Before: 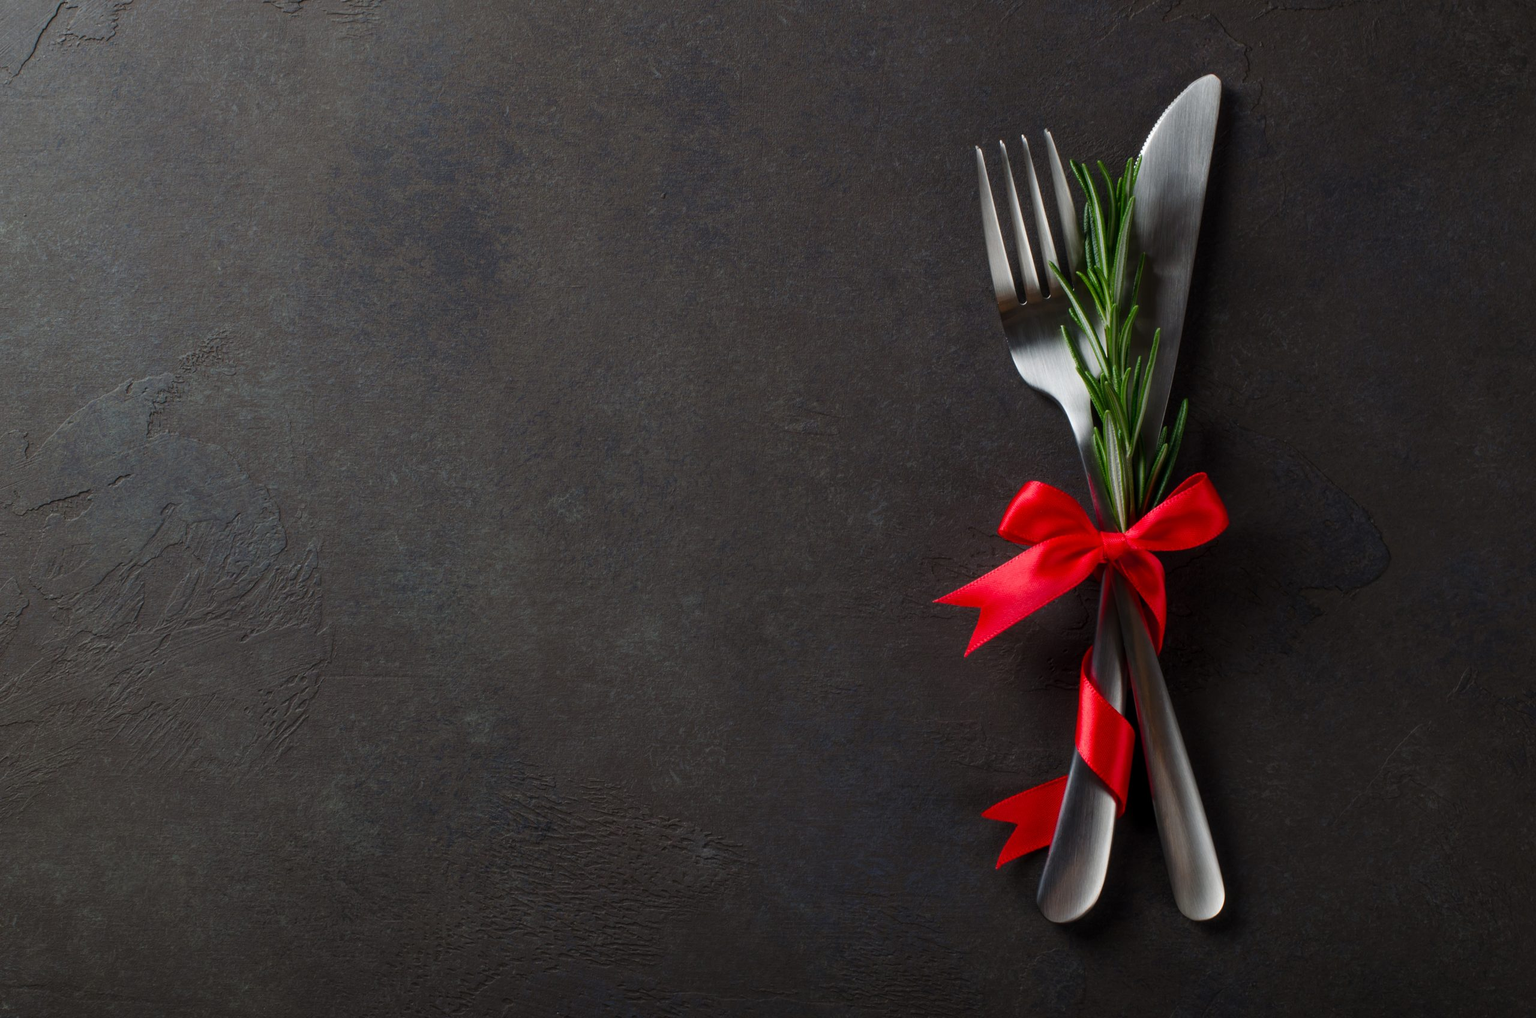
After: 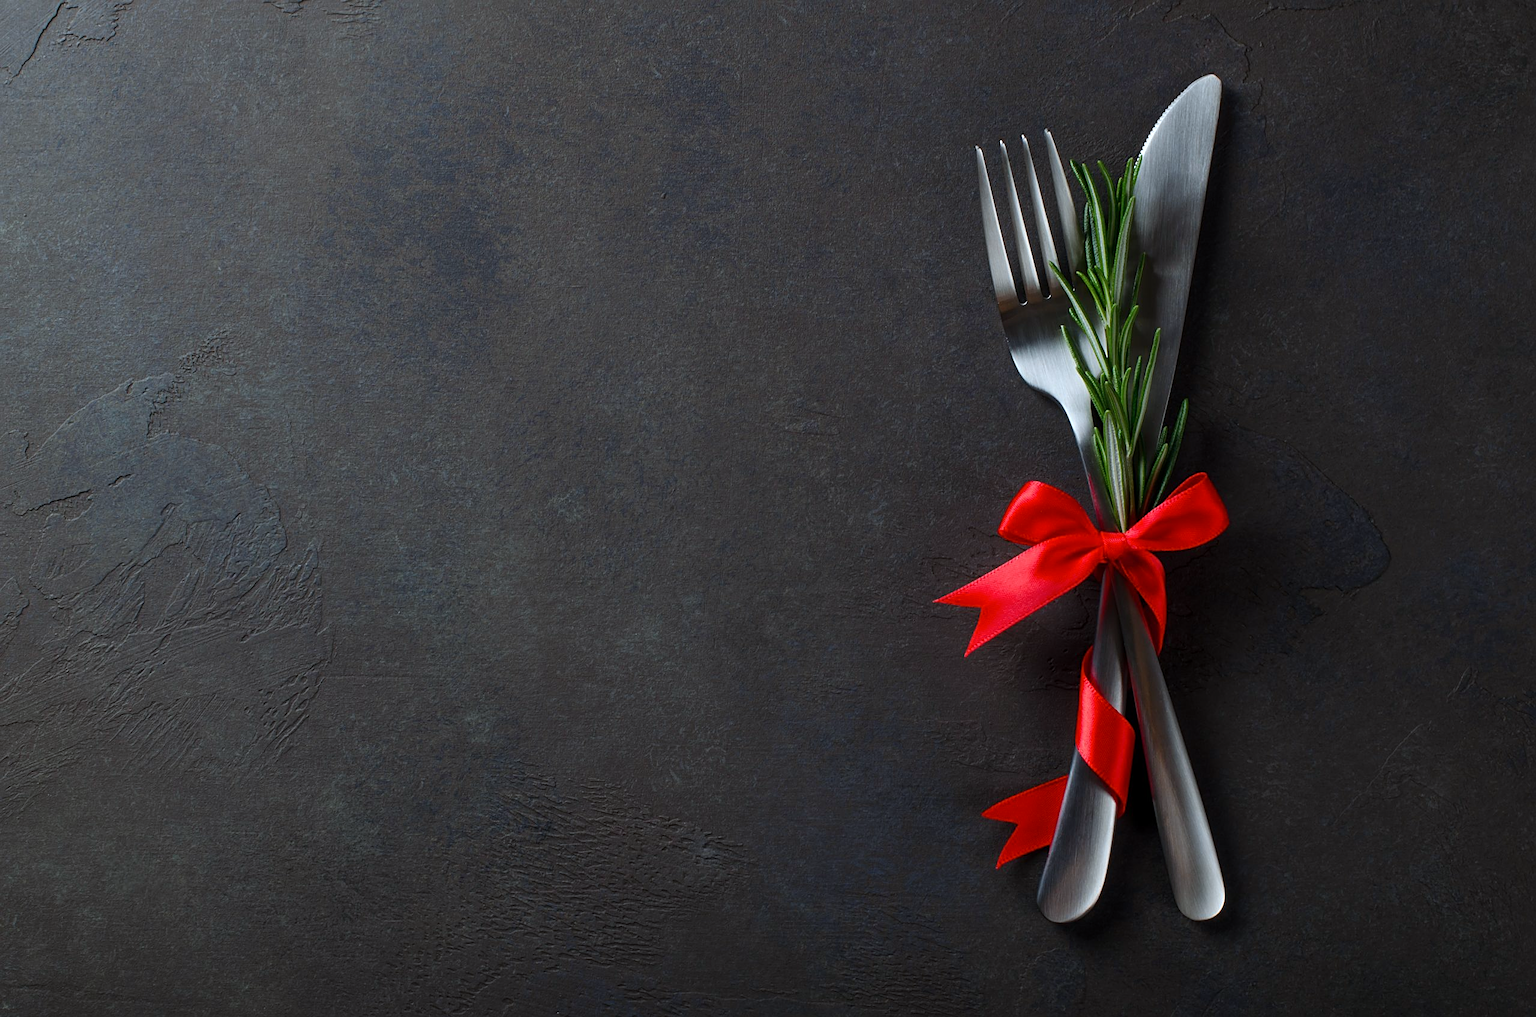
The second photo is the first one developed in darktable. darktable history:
color calibration: output R [1.063, -0.012, -0.003, 0], output G [0, 1.022, 0.021, 0], output B [-0.079, 0.047, 1, 0], x 0.37, y 0.382, temperature 4305.88 K
sharpen: on, module defaults
